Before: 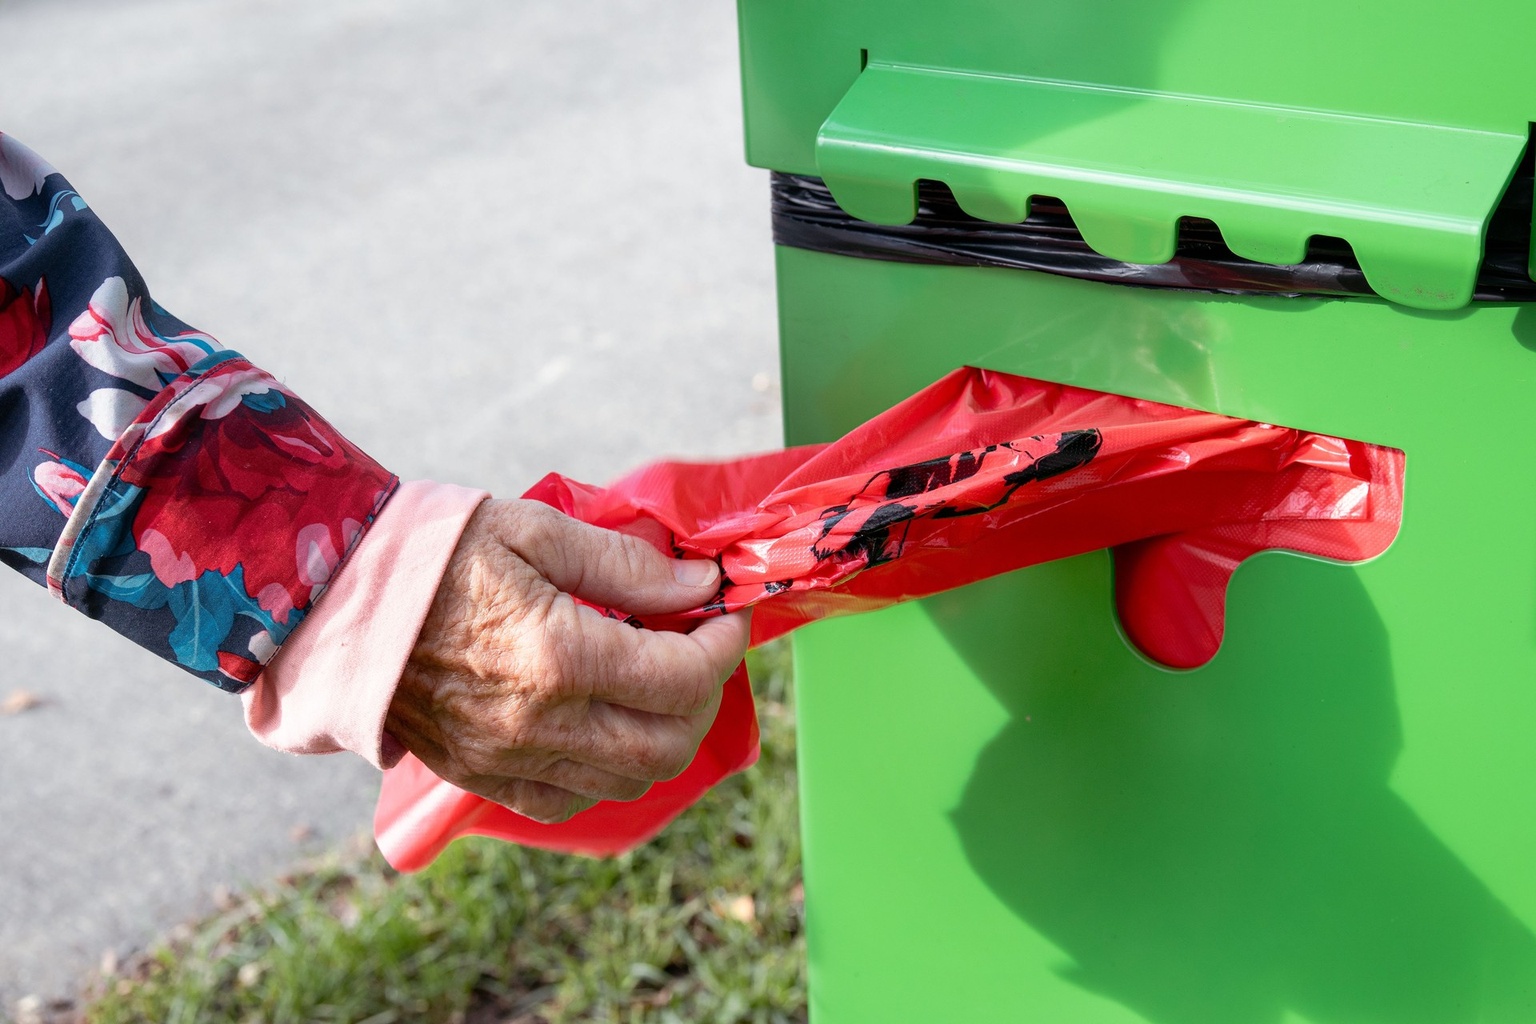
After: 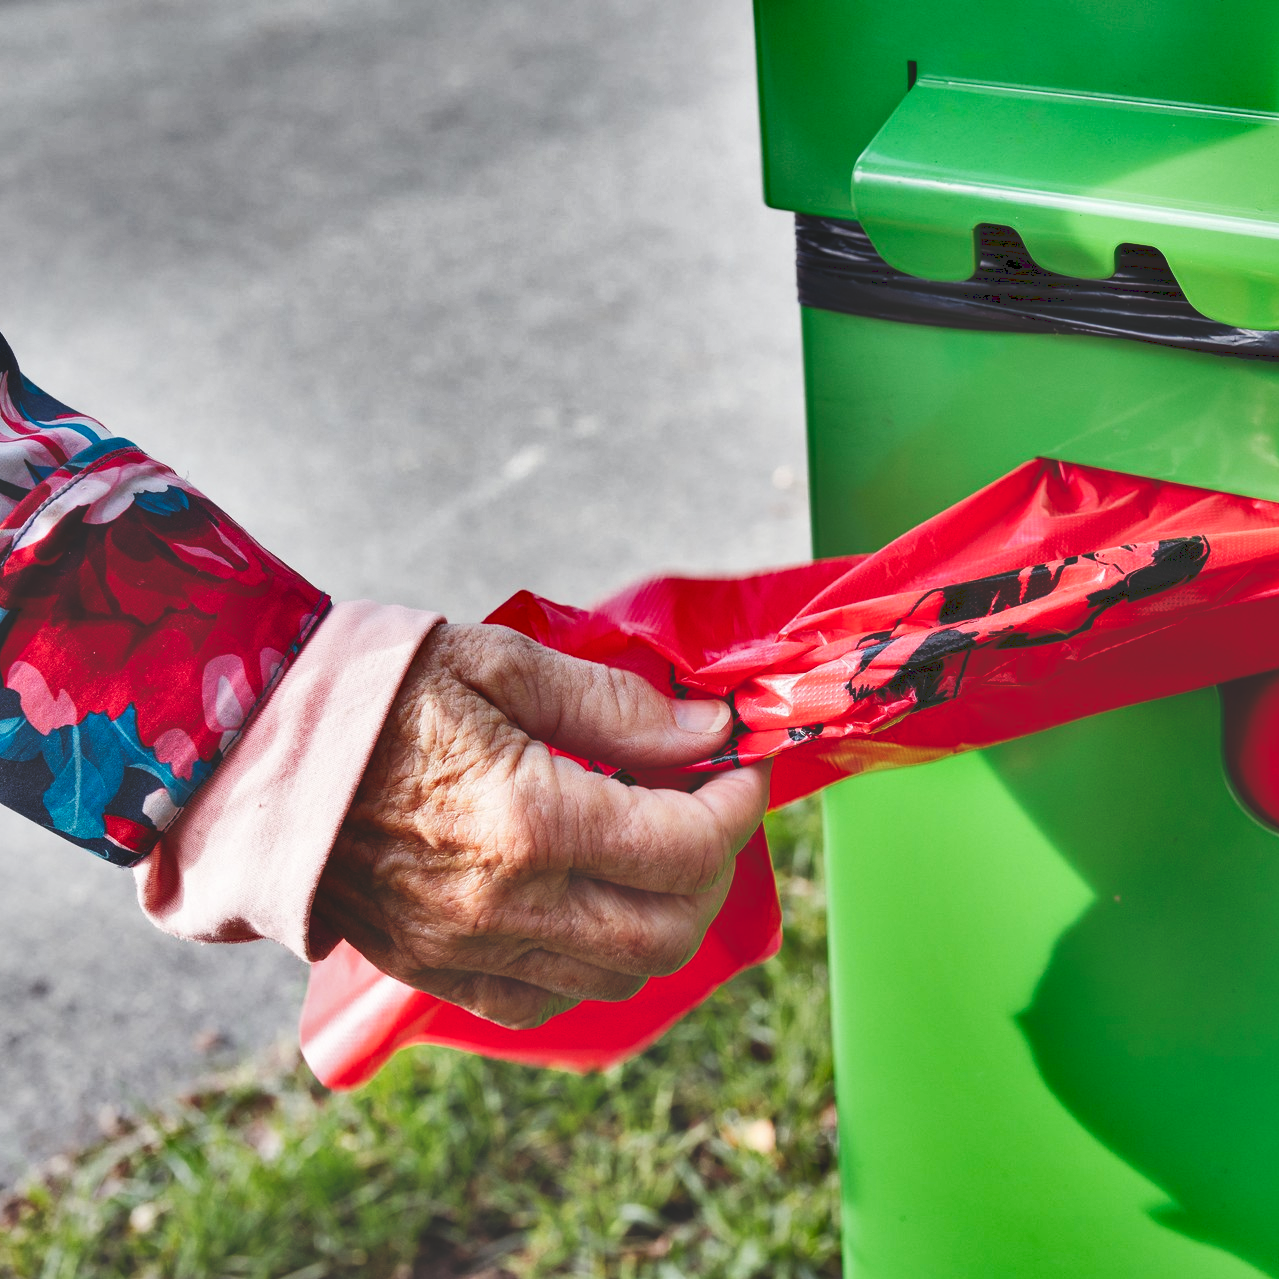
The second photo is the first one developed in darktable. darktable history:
tone curve: curves: ch0 [(0, 0) (0.003, 0.169) (0.011, 0.173) (0.025, 0.177) (0.044, 0.184) (0.069, 0.191) (0.1, 0.199) (0.136, 0.206) (0.177, 0.221) (0.224, 0.248) (0.277, 0.284) (0.335, 0.344) (0.399, 0.413) (0.468, 0.497) (0.543, 0.594) (0.623, 0.691) (0.709, 0.779) (0.801, 0.868) (0.898, 0.931) (1, 1)], preserve colors none
shadows and highlights: shadows 20.91, highlights -82.73, soften with gaussian
white balance: red 1, blue 1
crop and rotate: left 8.786%, right 24.548%
